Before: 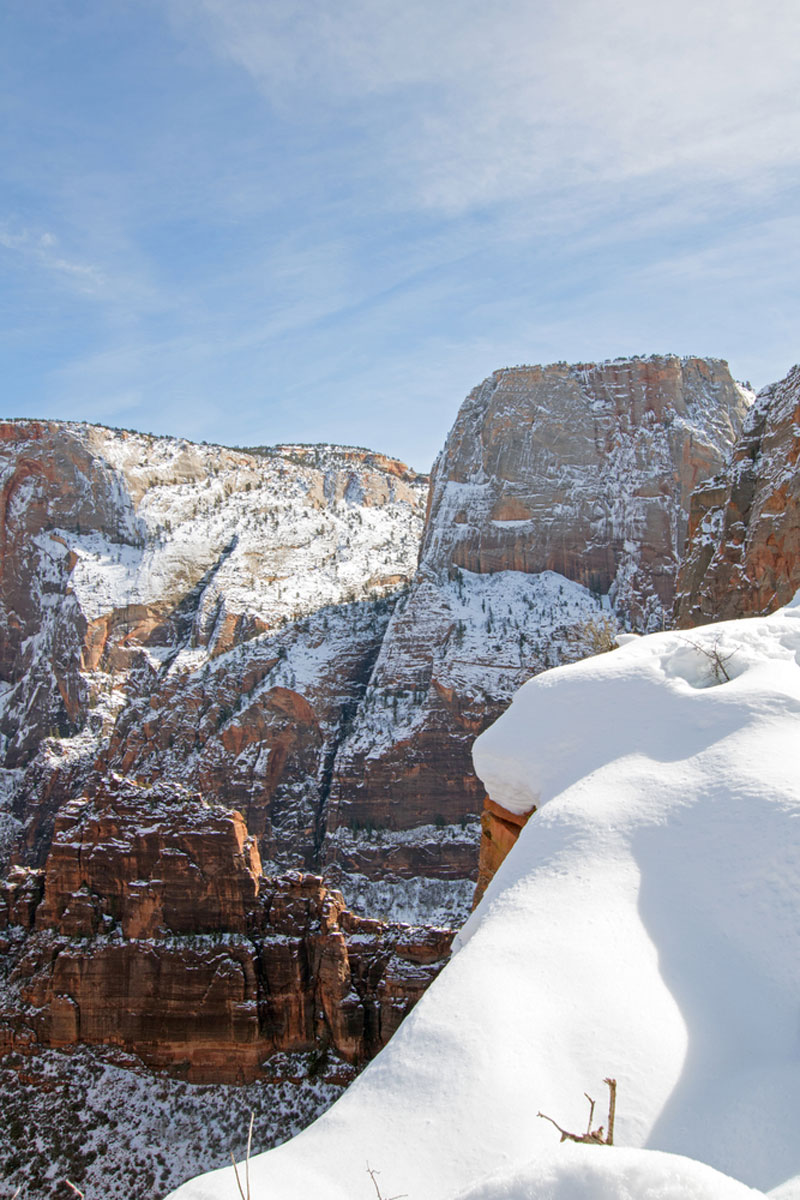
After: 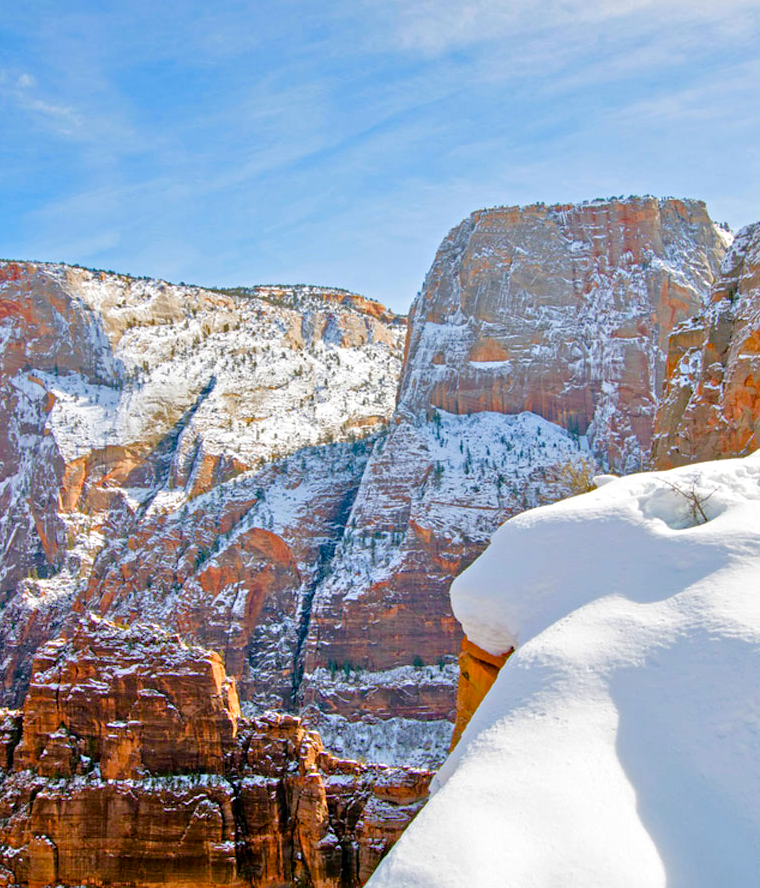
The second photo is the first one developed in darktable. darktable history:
crop and rotate: left 2.991%, top 13.302%, right 1.981%, bottom 12.636%
exposure: black level correction 0.001, compensate highlight preservation false
haze removal: compatibility mode true, adaptive false
color balance rgb: perceptual saturation grading › global saturation 20%, perceptual saturation grading › highlights -25%, perceptual saturation grading › shadows 50.52%, global vibrance 40.24%
tone equalizer: -7 EV 0.15 EV, -6 EV 0.6 EV, -5 EV 1.15 EV, -4 EV 1.33 EV, -3 EV 1.15 EV, -2 EV 0.6 EV, -1 EV 0.15 EV, mask exposure compensation -0.5 EV
